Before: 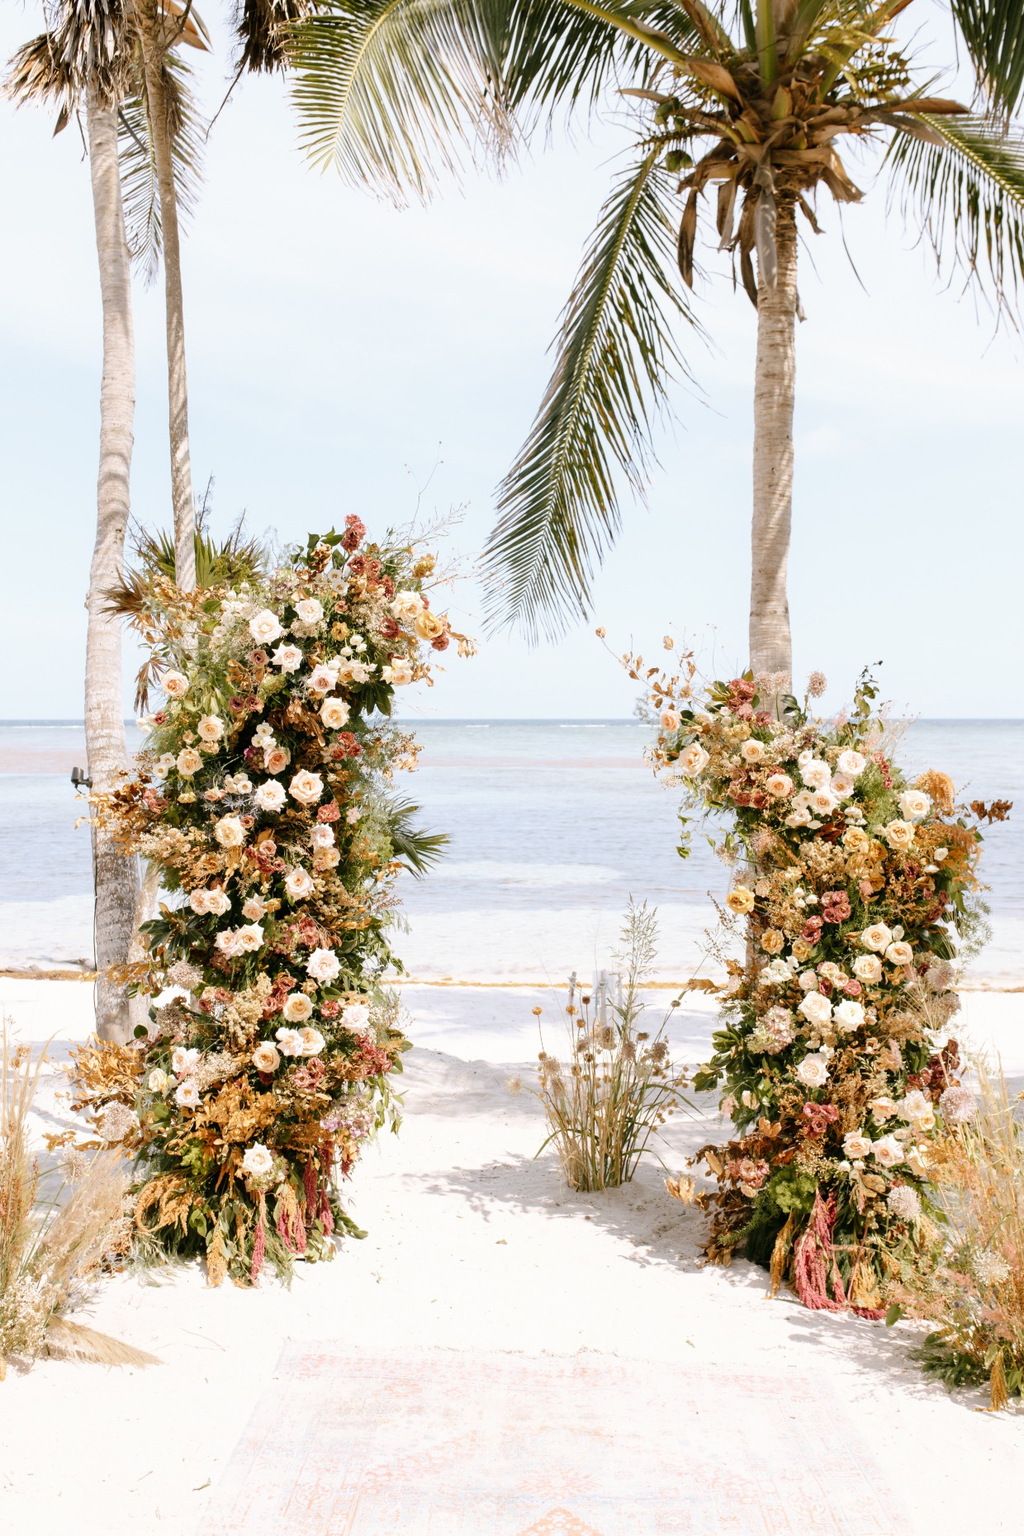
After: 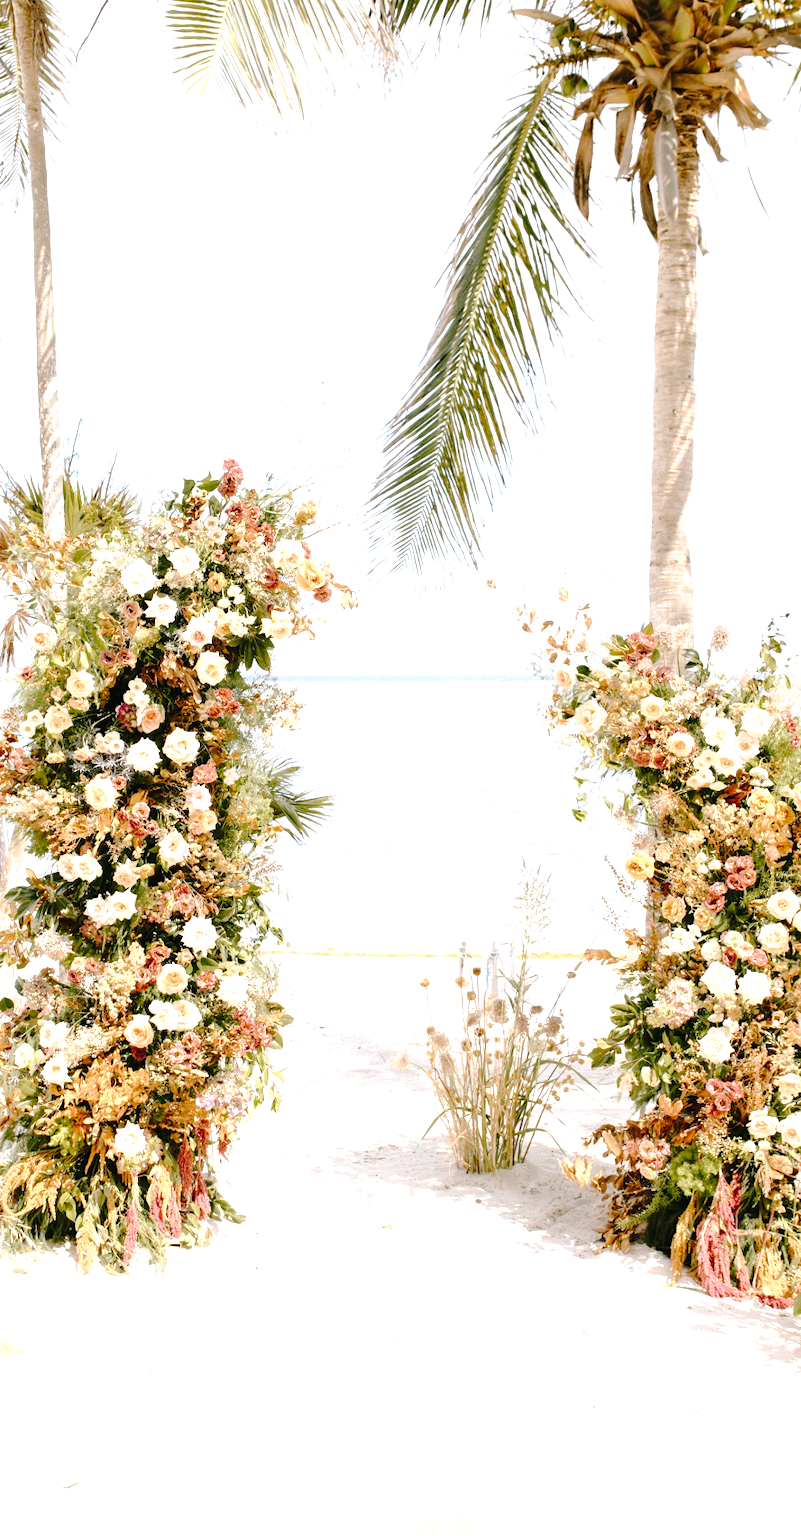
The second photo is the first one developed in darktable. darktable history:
tone curve: curves: ch0 [(0, 0) (0.003, 0.021) (0.011, 0.021) (0.025, 0.021) (0.044, 0.033) (0.069, 0.053) (0.1, 0.08) (0.136, 0.114) (0.177, 0.171) (0.224, 0.246) (0.277, 0.332) (0.335, 0.424) (0.399, 0.496) (0.468, 0.561) (0.543, 0.627) (0.623, 0.685) (0.709, 0.741) (0.801, 0.813) (0.898, 0.902) (1, 1)], preserve colors none
exposure: black level correction 0, exposure 0.7 EV, compensate exposure bias true, compensate highlight preservation false
crop and rotate: left 13.15%, top 5.251%, right 12.609%
